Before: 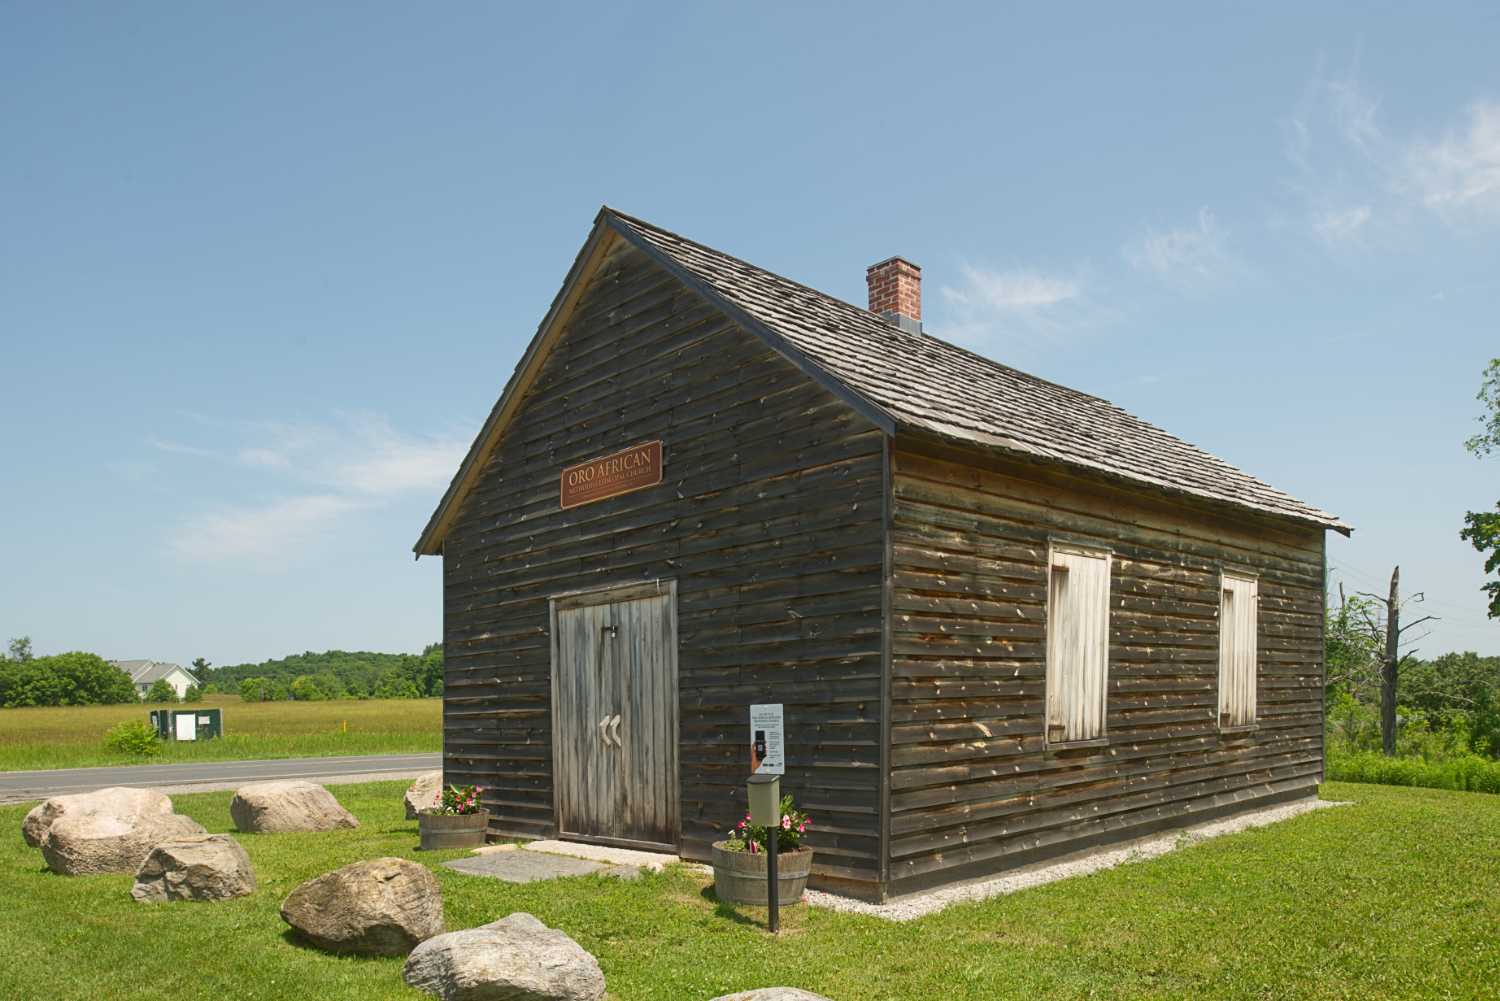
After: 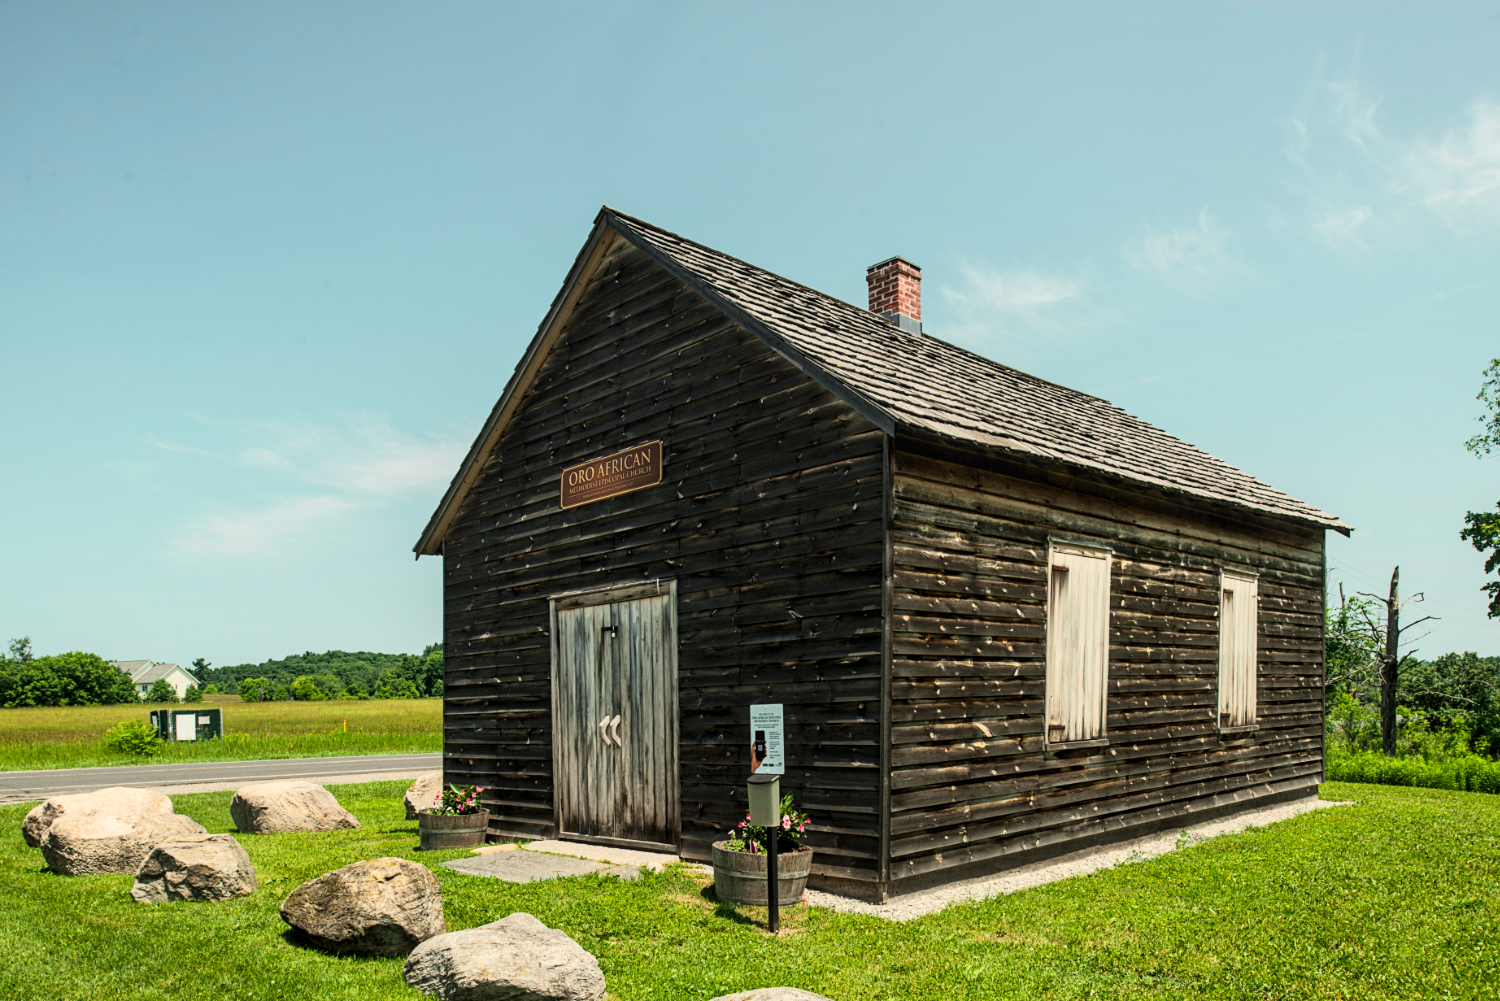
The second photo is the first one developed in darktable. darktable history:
local contrast: on, module defaults
levels: levels [0.116, 0.574, 1]
tone curve: curves: ch0 [(0, 0.036) (0.037, 0.042) (0.167, 0.143) (0.433, 0.502) (0.531, 0.637) (0.696, 0.825) (0.856, 0.92) (1, 0.98)]; ch1 [(0, 0) (0.424, 0.383) (0.482, 0.459) (0.501, 0.5) (0.522, 0.526) (0.559, 0.563) (0.604, 0.646) (0.715, 0.729) (1, 1)]; ch2 [(0, 0) (0.369, 0.388) (0.45, 0.48) (0.499, 0.502) (0.504, 0.504) (0.512, 0.526) (0.581, 0.595) (0.708, 0.786) (1, 1)], color space Lab, independent channels, preserve colors none
